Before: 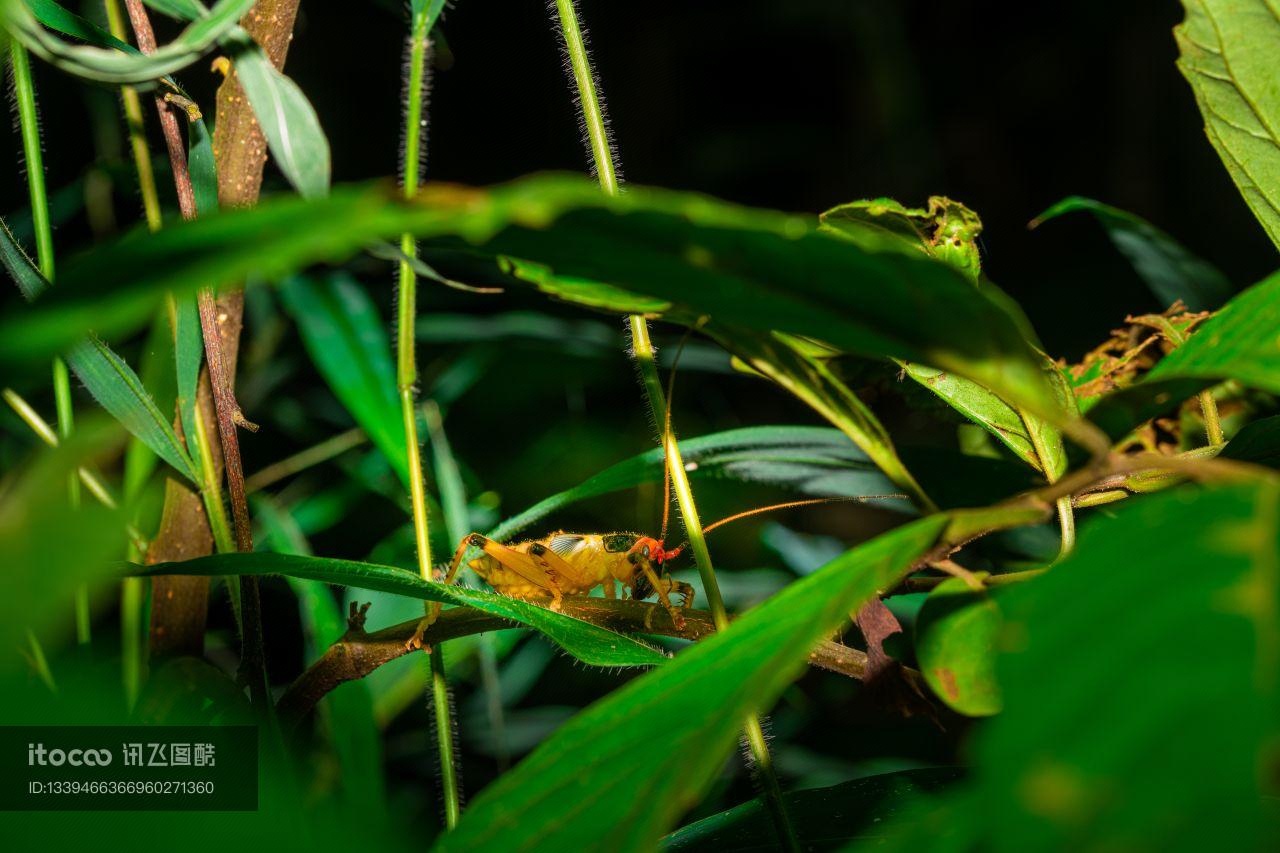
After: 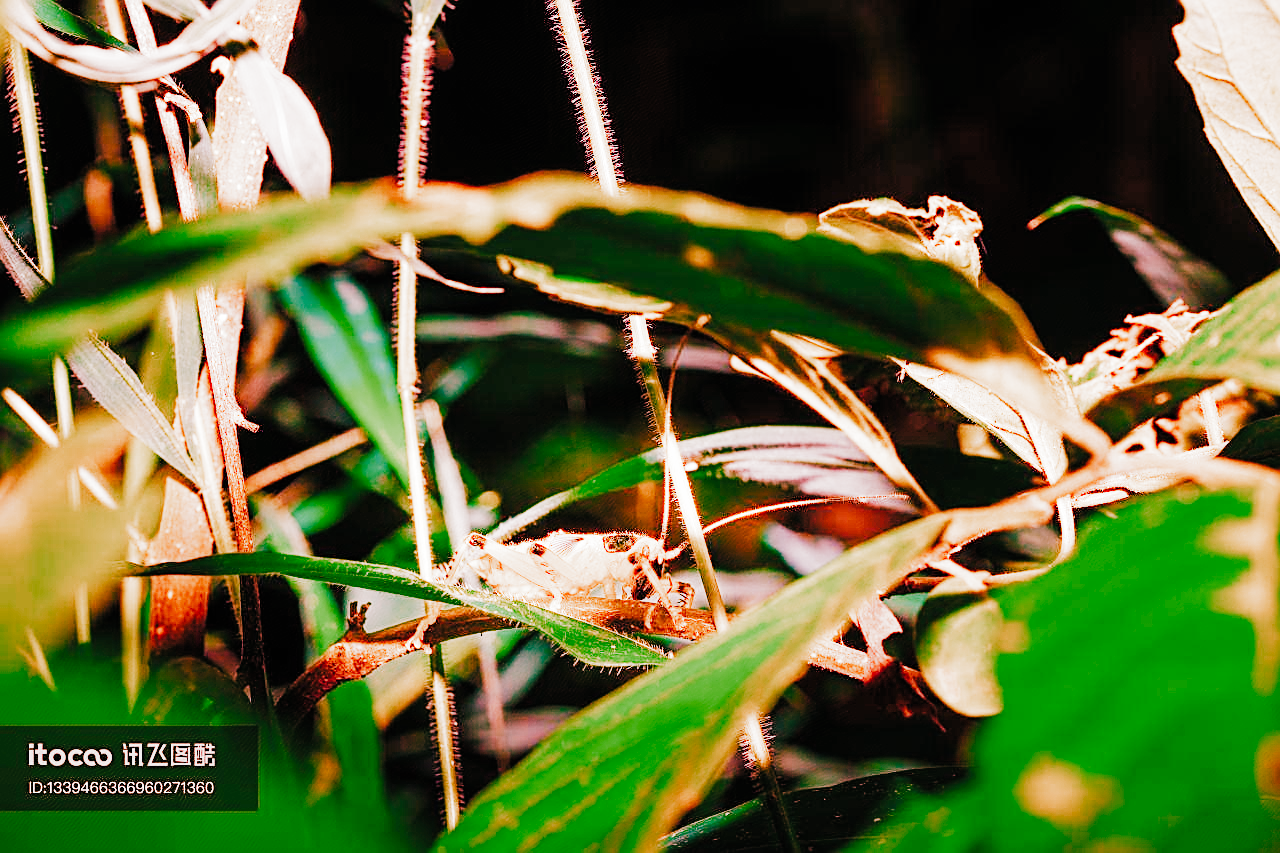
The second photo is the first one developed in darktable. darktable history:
white balance: red 3.121, blue 1.419
sharpen: on, module defaults
filmic: grey point source 13.58, black point source -4.59, white point source 5.12, grey point target 18, white point target 100, output power 2.2, latitude stops 2, contrast 1.65, saturation 100, global saturation 100, balance 7.44
exposure: black level correction -0.005, exposure 1.002 EV, compensate highlight preservation false
exposure #1: black level correction -0.005, exposure 0.302 EV, compensate highlight preservation false
